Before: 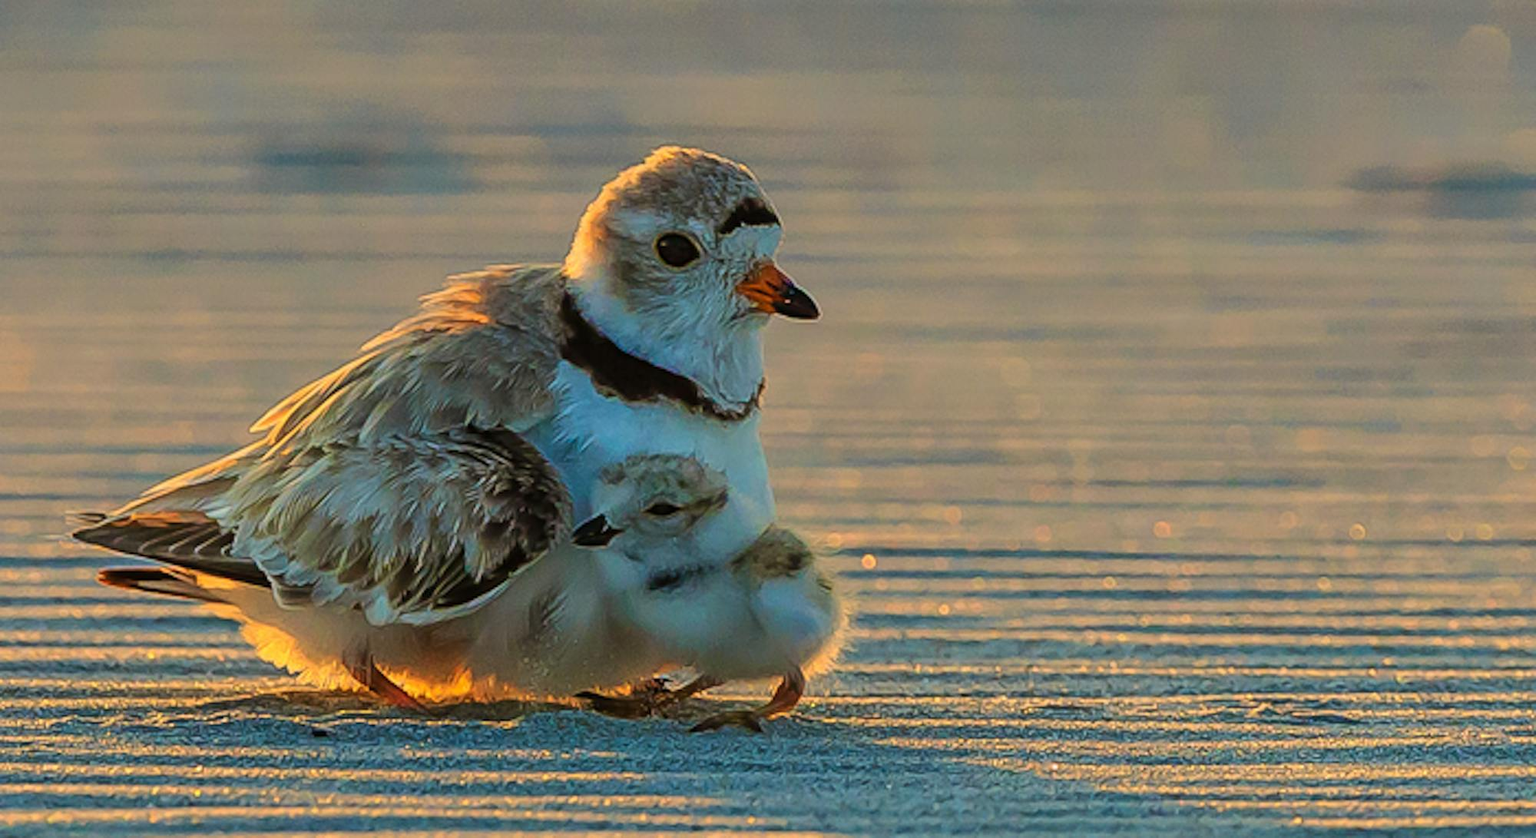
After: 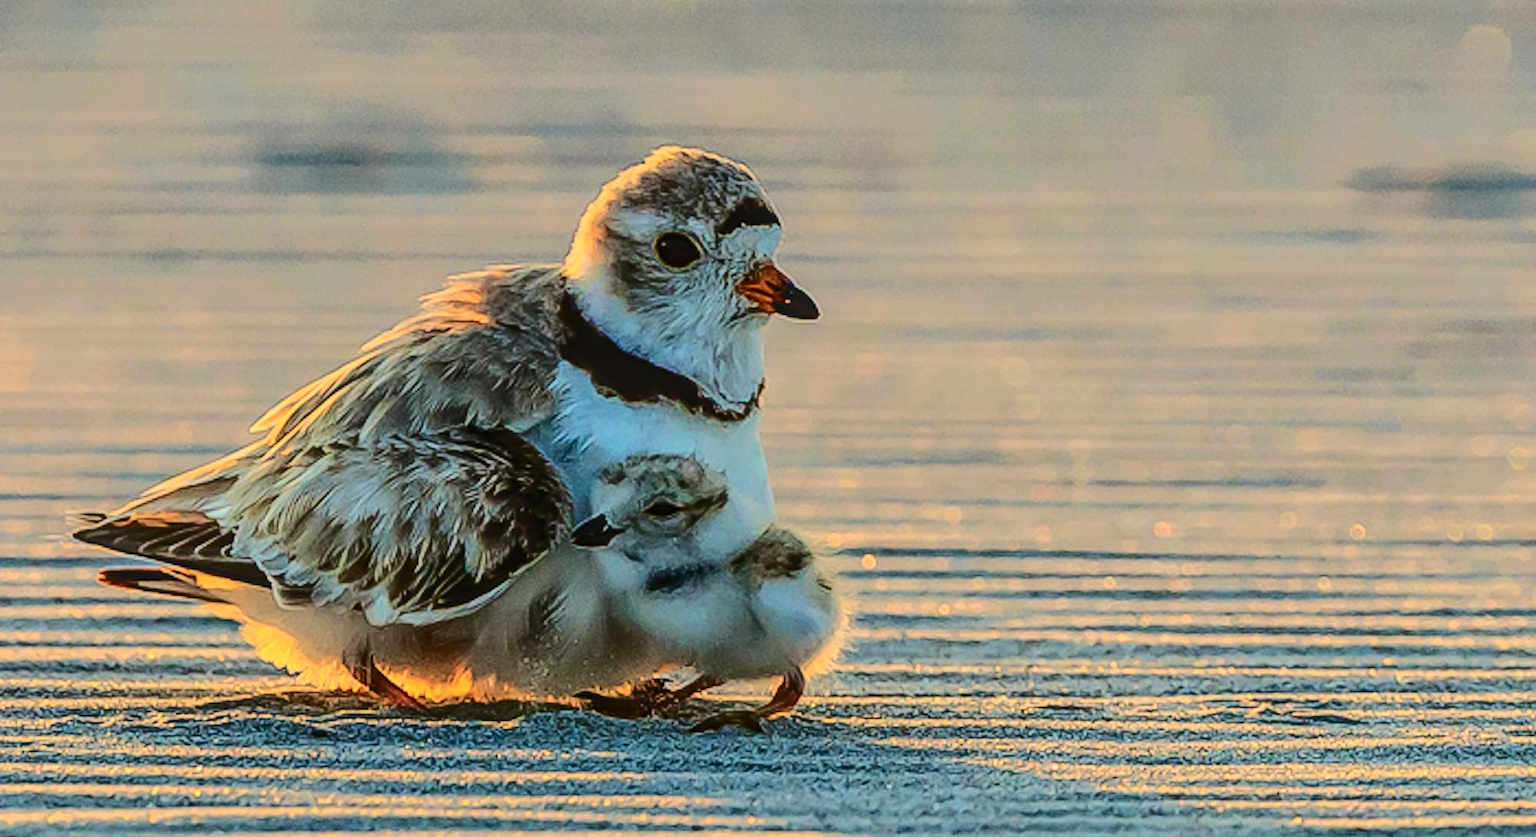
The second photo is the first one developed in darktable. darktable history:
local contrast: detail 130%
tone curve: curves: ch0 [(0, 0) (0.003, 0.079) (0.011, 0.083) (0.025, 0.088) (0.044, 0.095) (0.069, 0.106) (0.1, 0.115) (0.136, 0.127) (0.177, 0.152) (0.224, 0.198) (0.277, 0.263) (0.335, 0.371) (0.399, 0.483) (0.468, 0.582) (0.543, 0.664) (0.623, 0.726) (0.709, 0.793) (0.801, 0.842) (0.898, 0.896) (1, 1)], color space Lab, independent channels, preserve colors none
